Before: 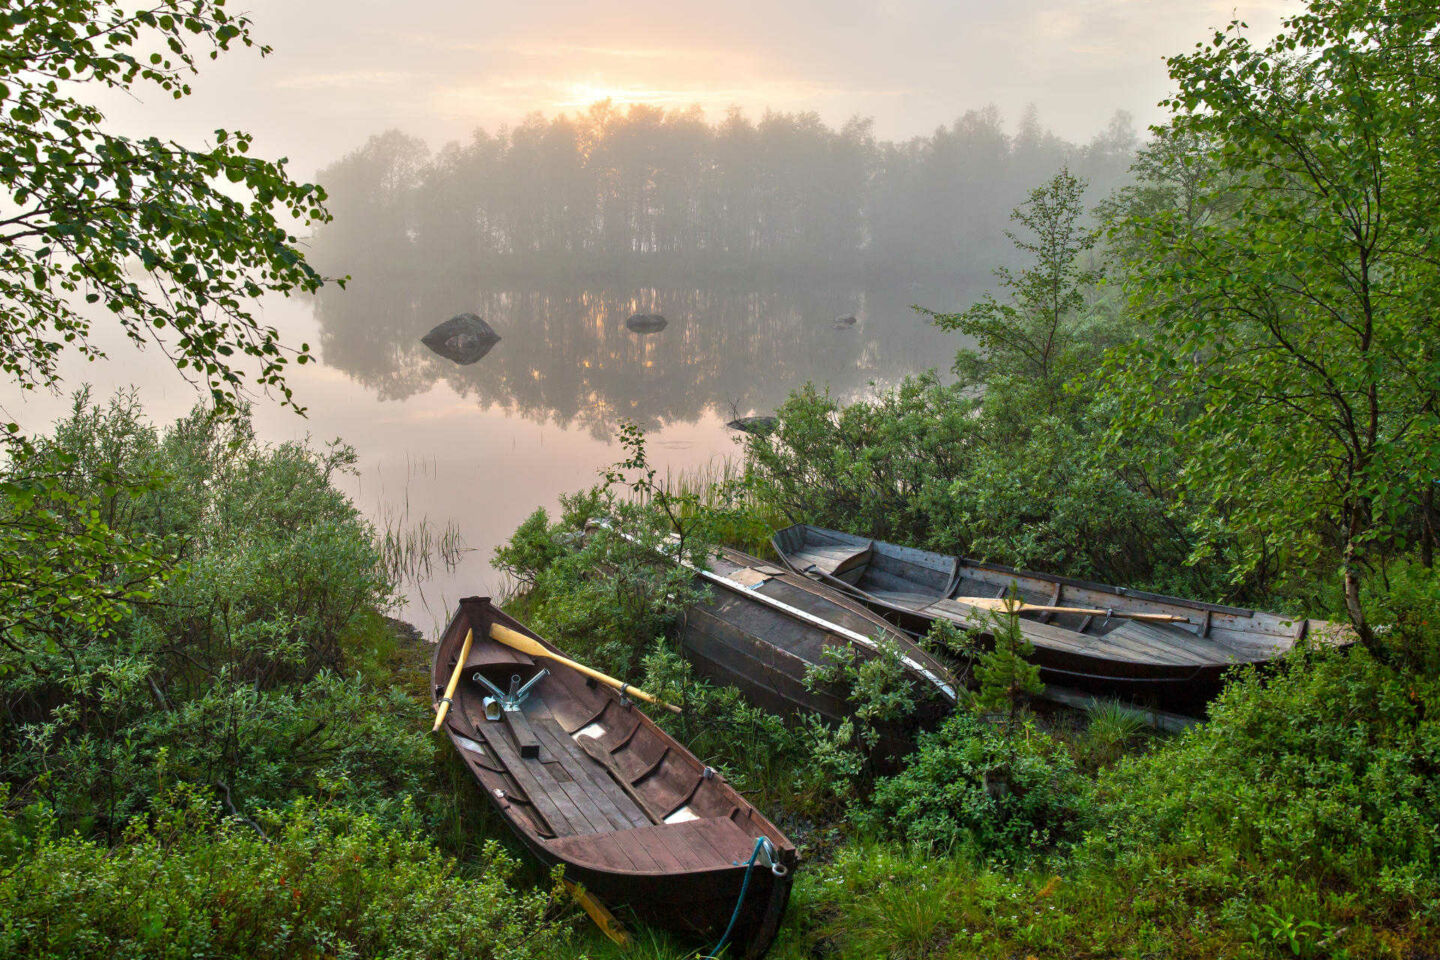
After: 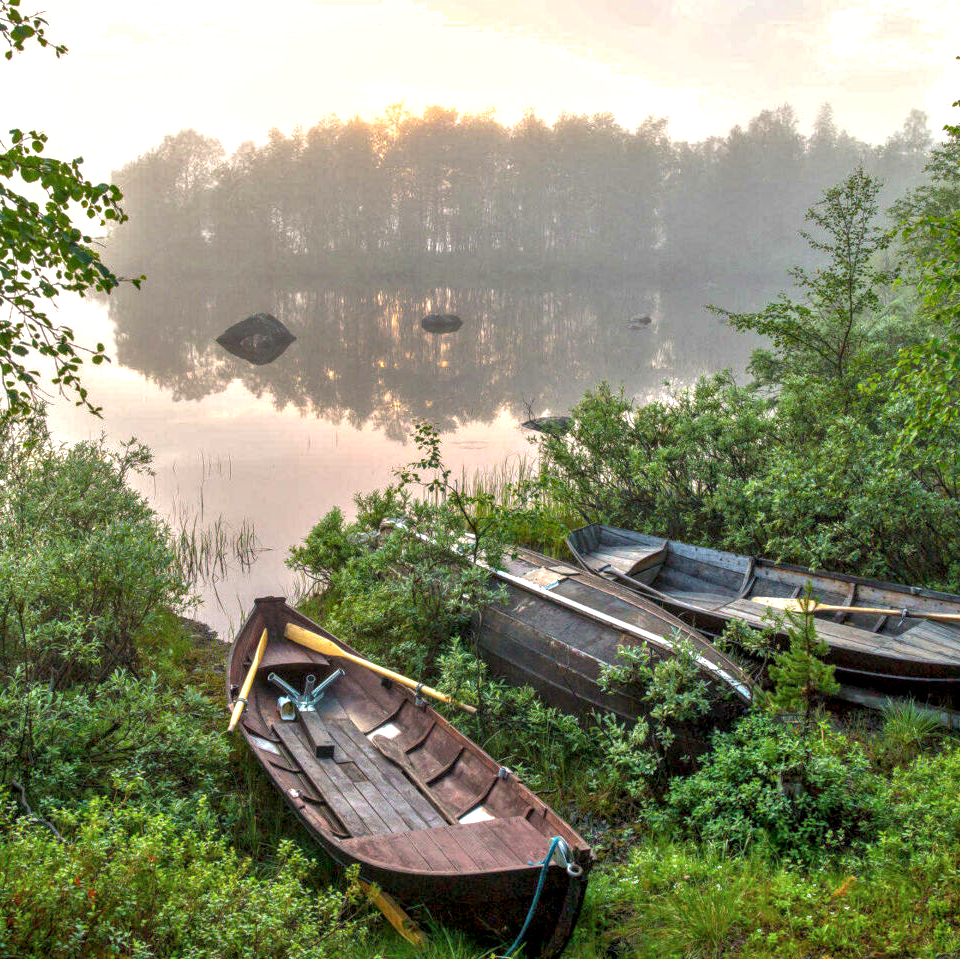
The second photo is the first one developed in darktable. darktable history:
exposure: exposure 0.509 EV, compensate highlight preservation false
shadows and highlights: on, module defaults
local contrast: highlights 63%, detail 143%, midtone range 0.431
crop and rotate: left 14.305%, right 19.006%
